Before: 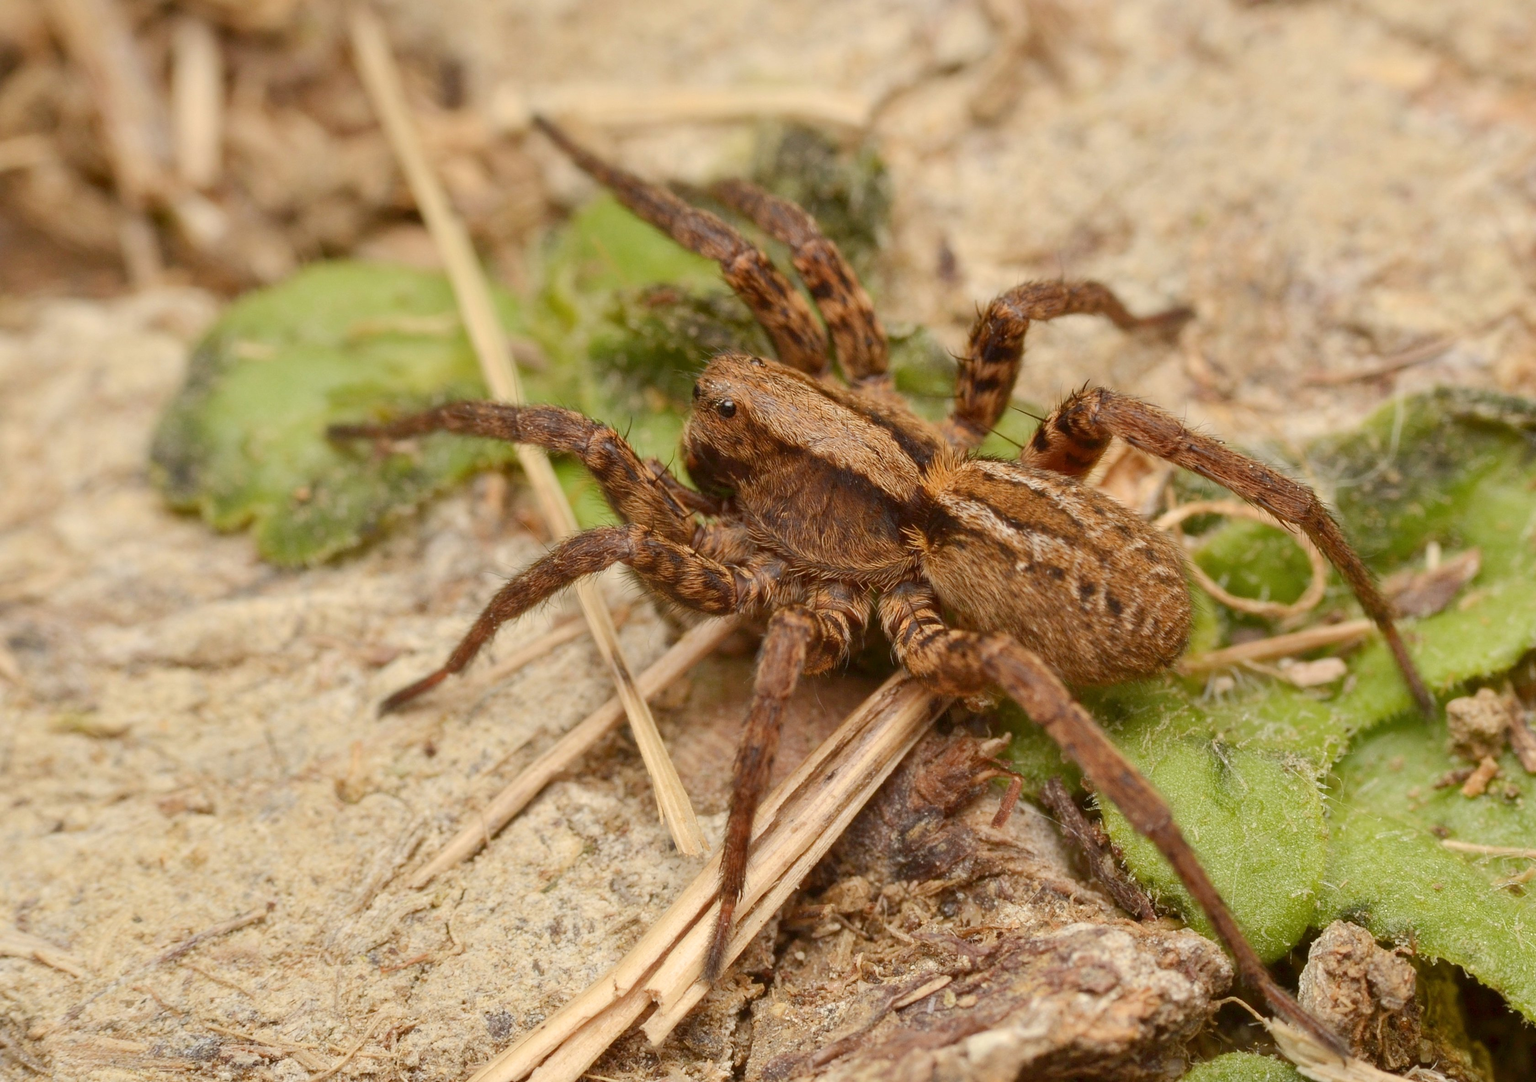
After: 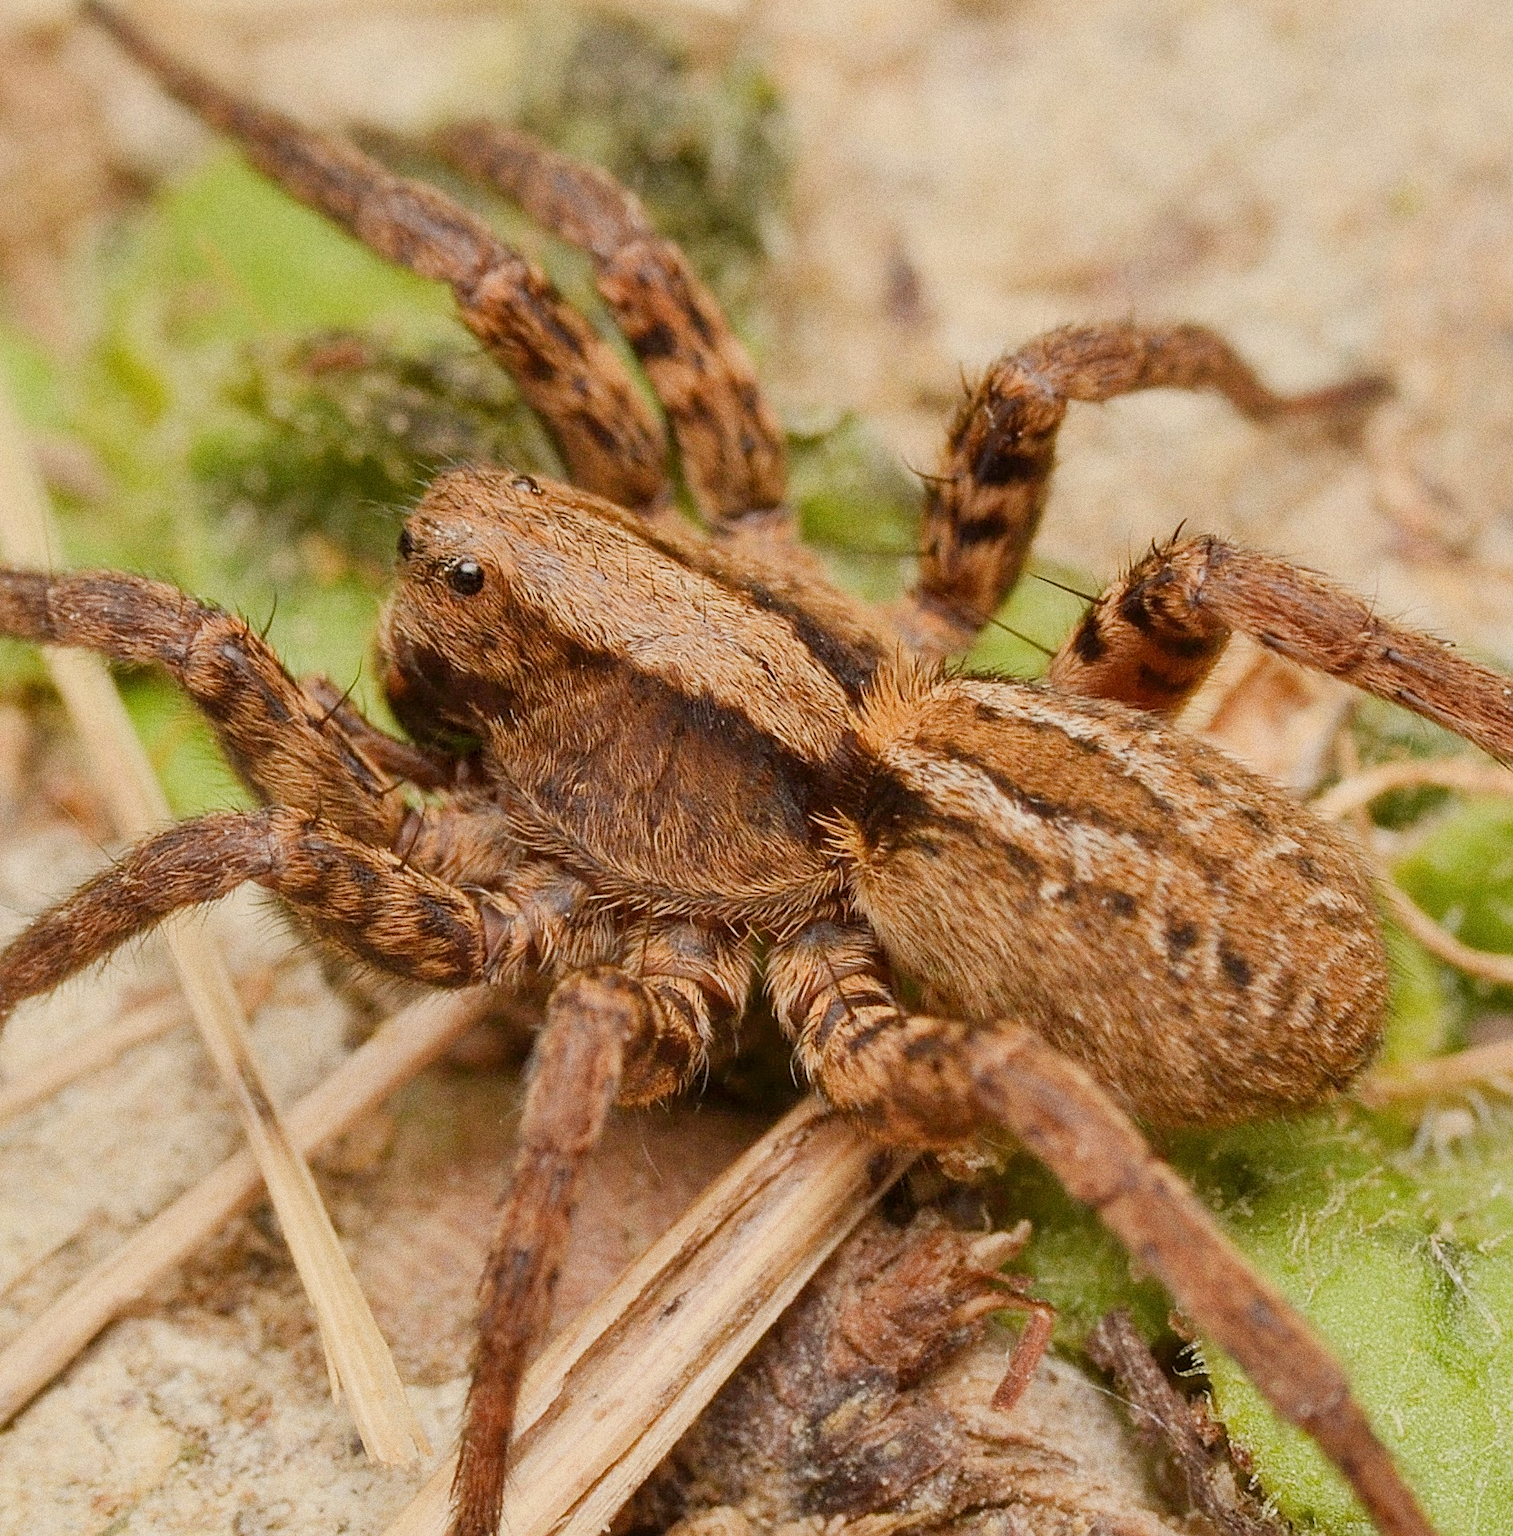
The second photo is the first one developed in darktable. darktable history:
exposure: exposure 0.566 EV, compensate highlight preservation false
sharpen: on, module defaults
filmic rgb: black relative exposure -7.65 EV, white relative exposure 4.56 EV, hardness 3.61
grain: coarseness 0.09 ISO, strength 40%
crop: left 32.075%, top 10.976%, right 18.355%, bottom 17.596%
